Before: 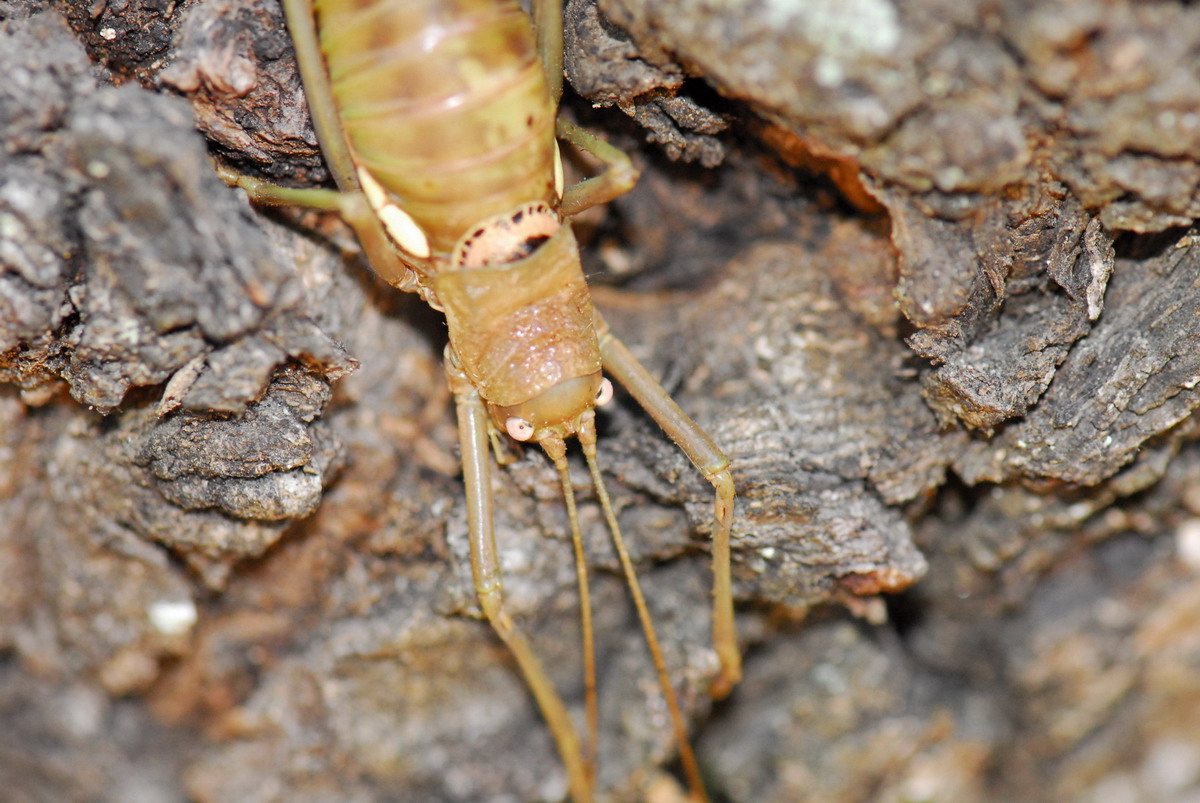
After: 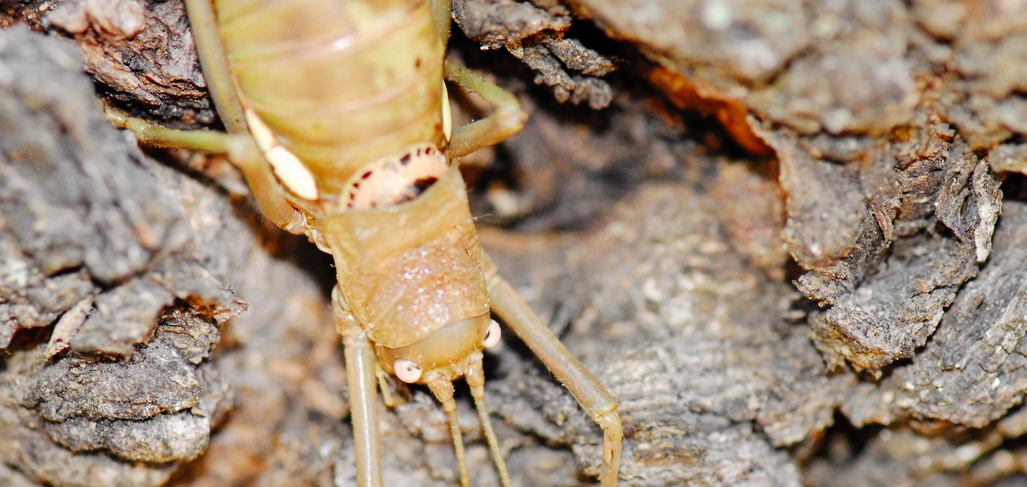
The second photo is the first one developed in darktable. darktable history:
crop and rotate: left 9.415%, top 7.325%, right 4.97%, bottom 31.941%
tone curve: curves: ch0 [(0, 0) (0.003, 0.001) (0.011, 0.004) (0.025, 0.013) (0.044, 0.022) (0.069, 0.035) (0.1, 0.053) (0.136, 0.088) (0.177, 0.149) (0.224, 0.213) (0.277, 0.293) (0.335, 0.381) (0.399, 0.463) (0.468, 0.546) (0.543, 0.616) (0.623, 0.693) (0.709, 0.766) (0.801, 0.843) (0.898, 0.921) (1, 1)], preserve colors none
